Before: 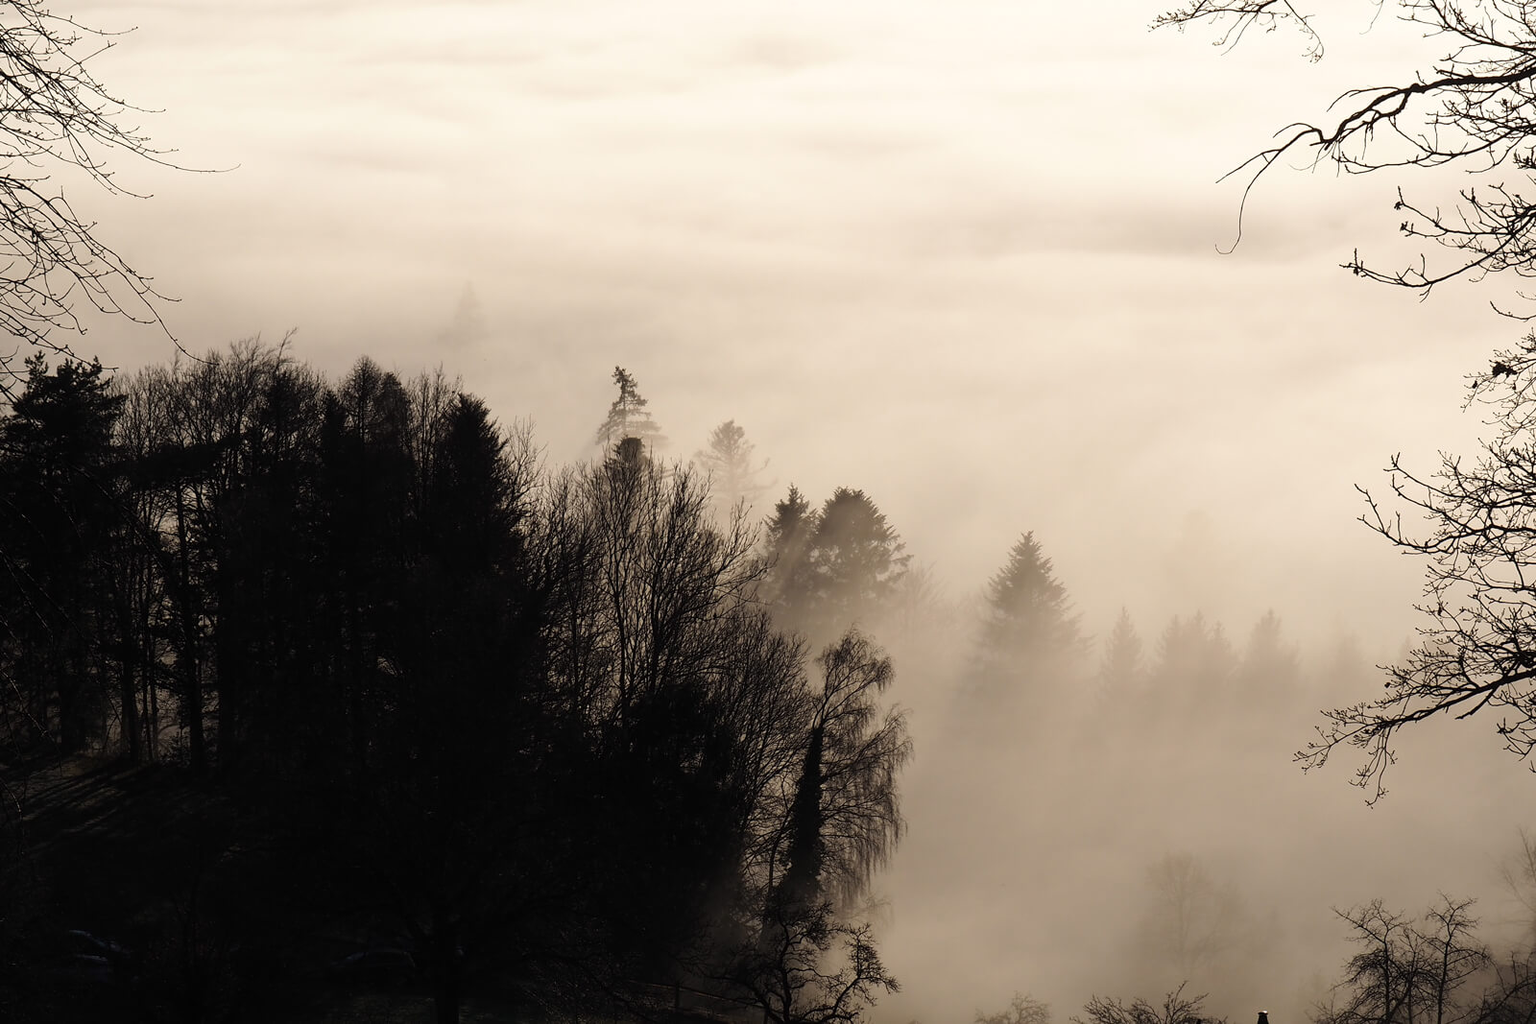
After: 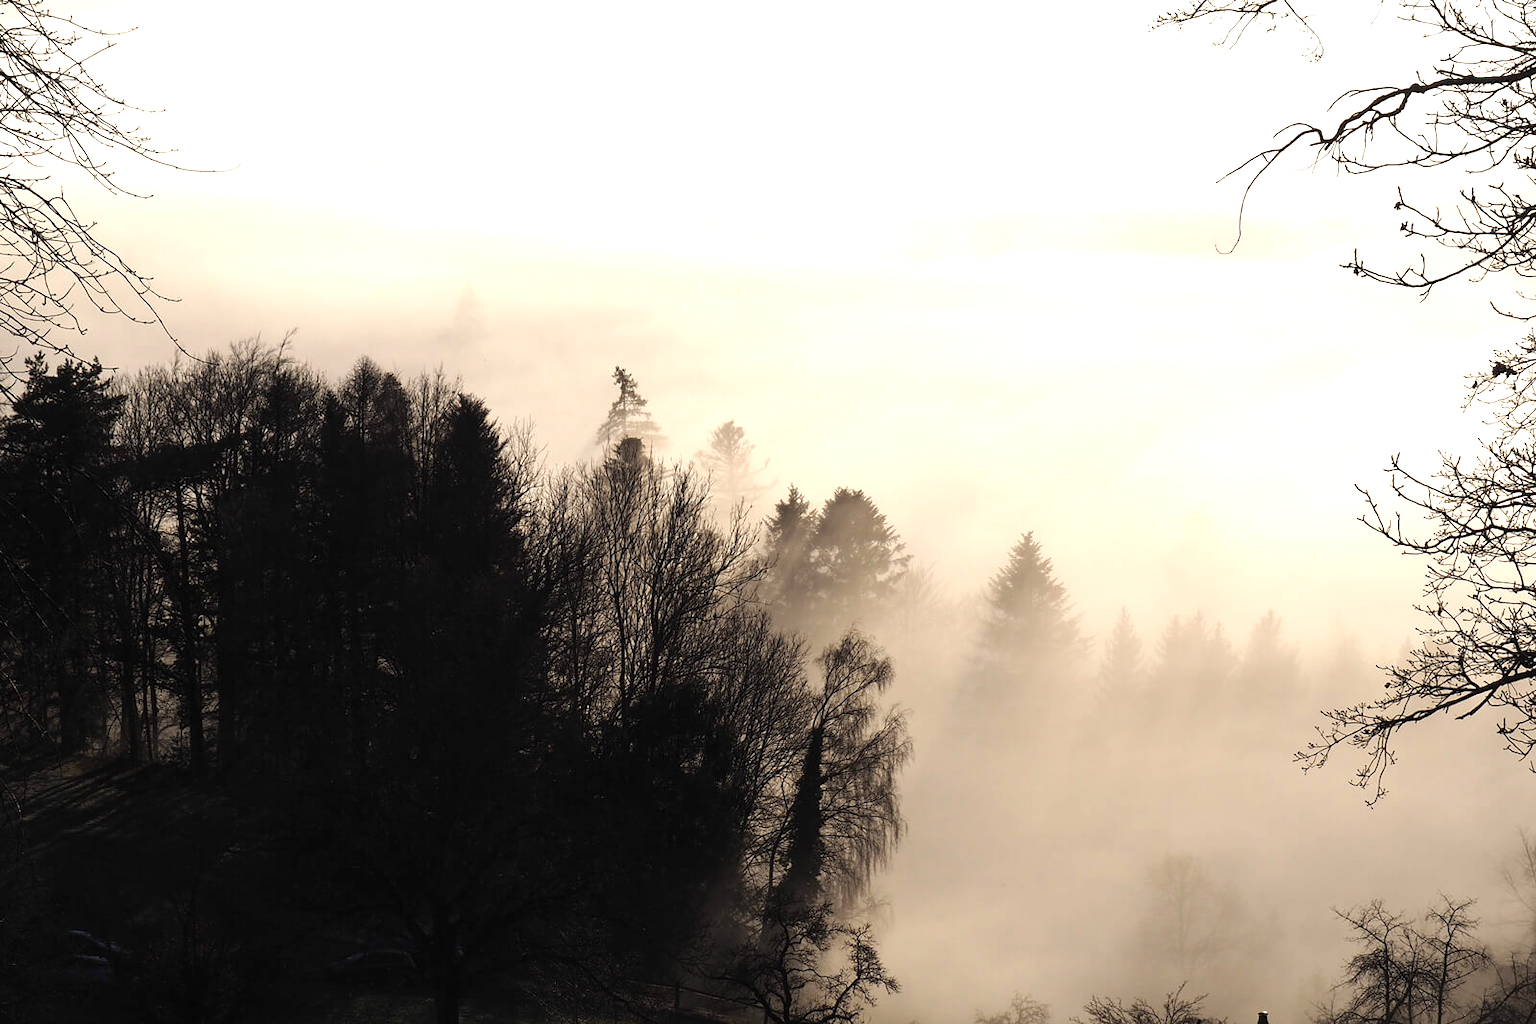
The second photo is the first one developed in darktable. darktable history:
exposure: black level correction 0, exposure 0.704 EV, compensate highlight preservation false
